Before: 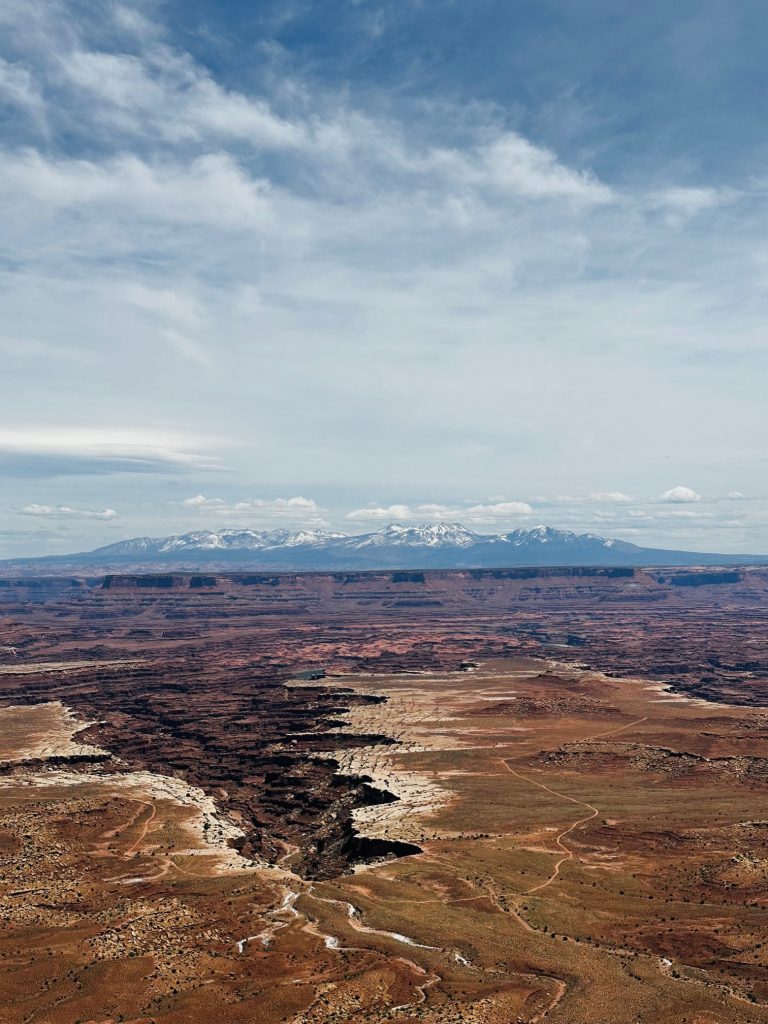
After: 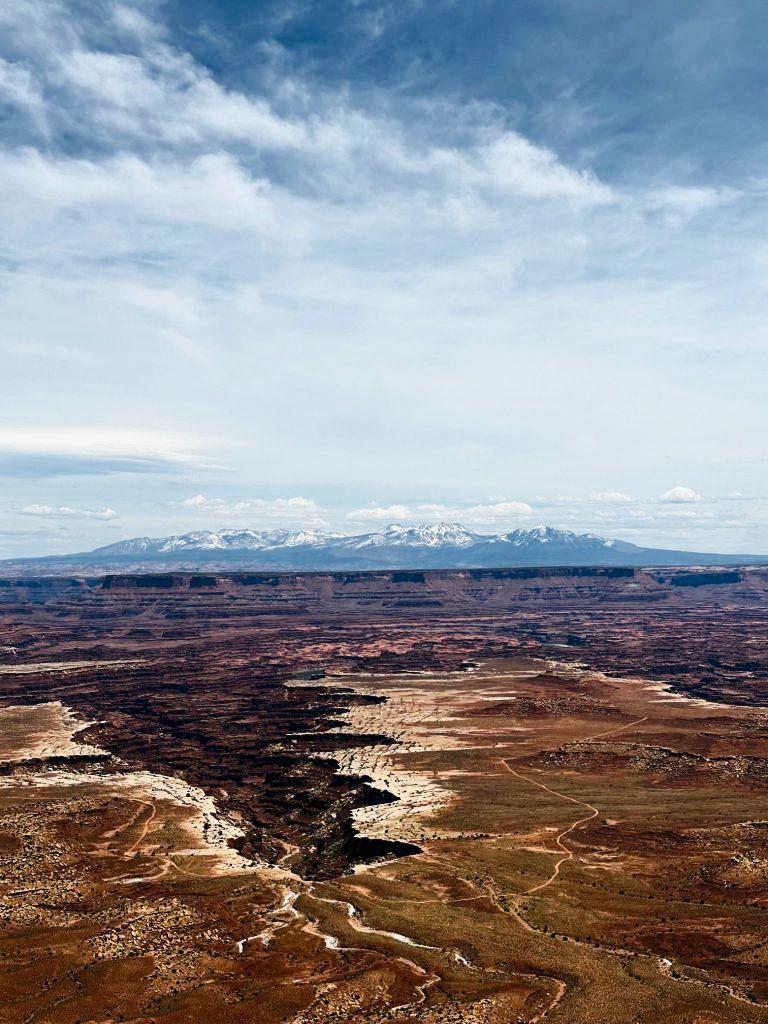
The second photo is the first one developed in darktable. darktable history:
contrast brightness saturation: contrast 0.28
color balance: output saturation 110%
